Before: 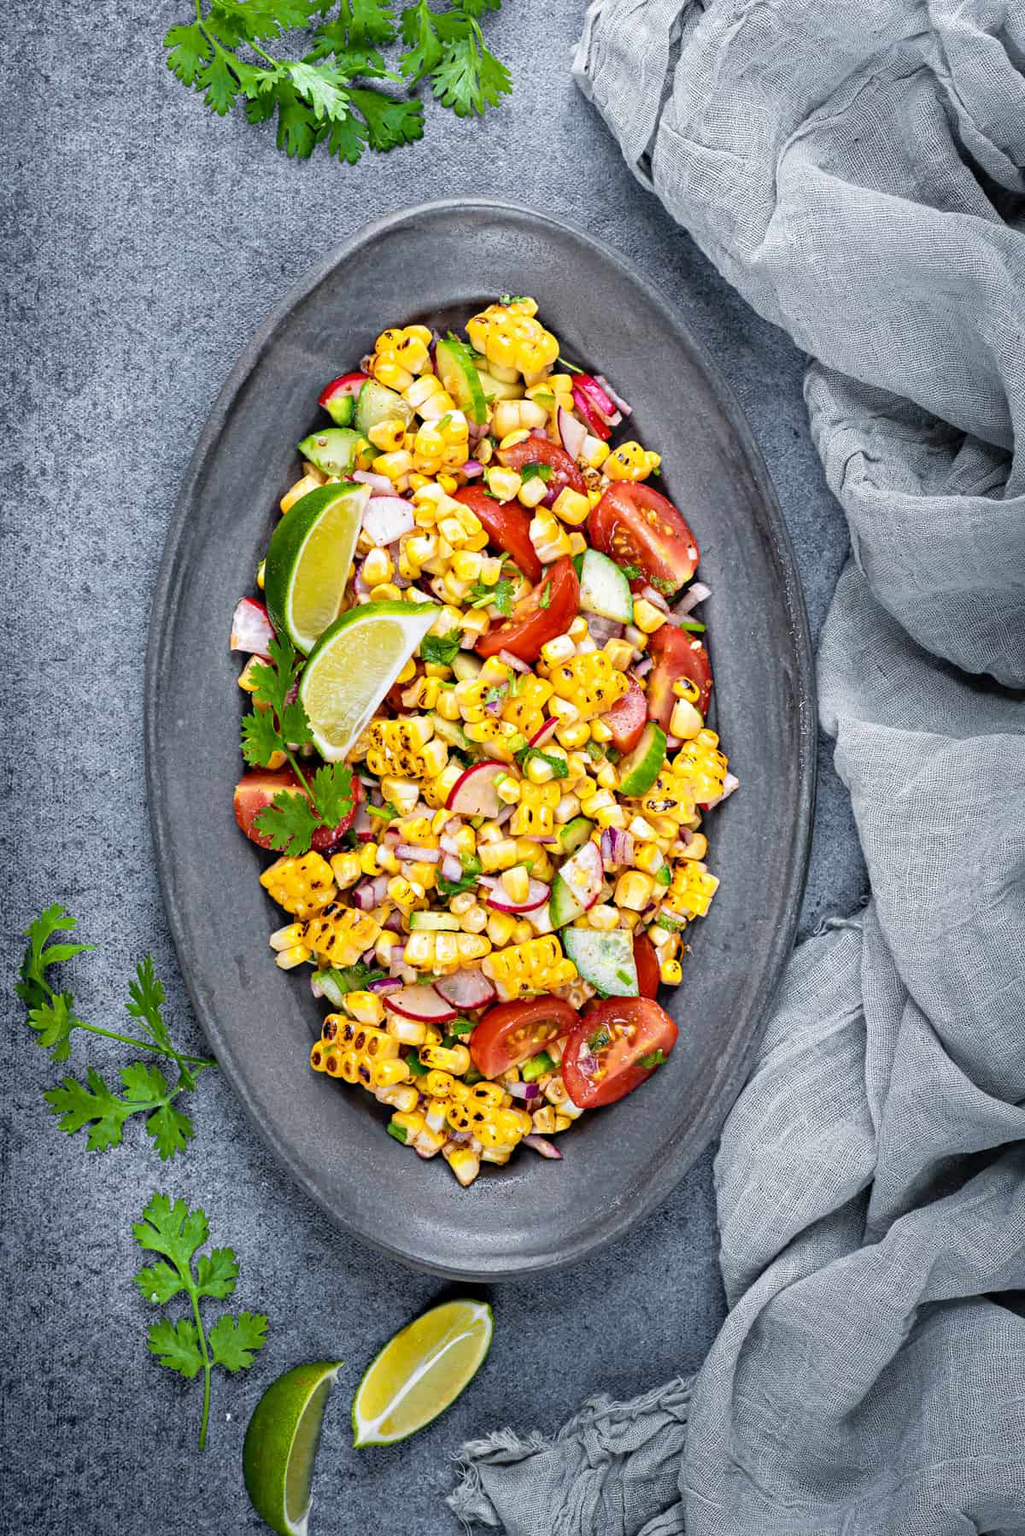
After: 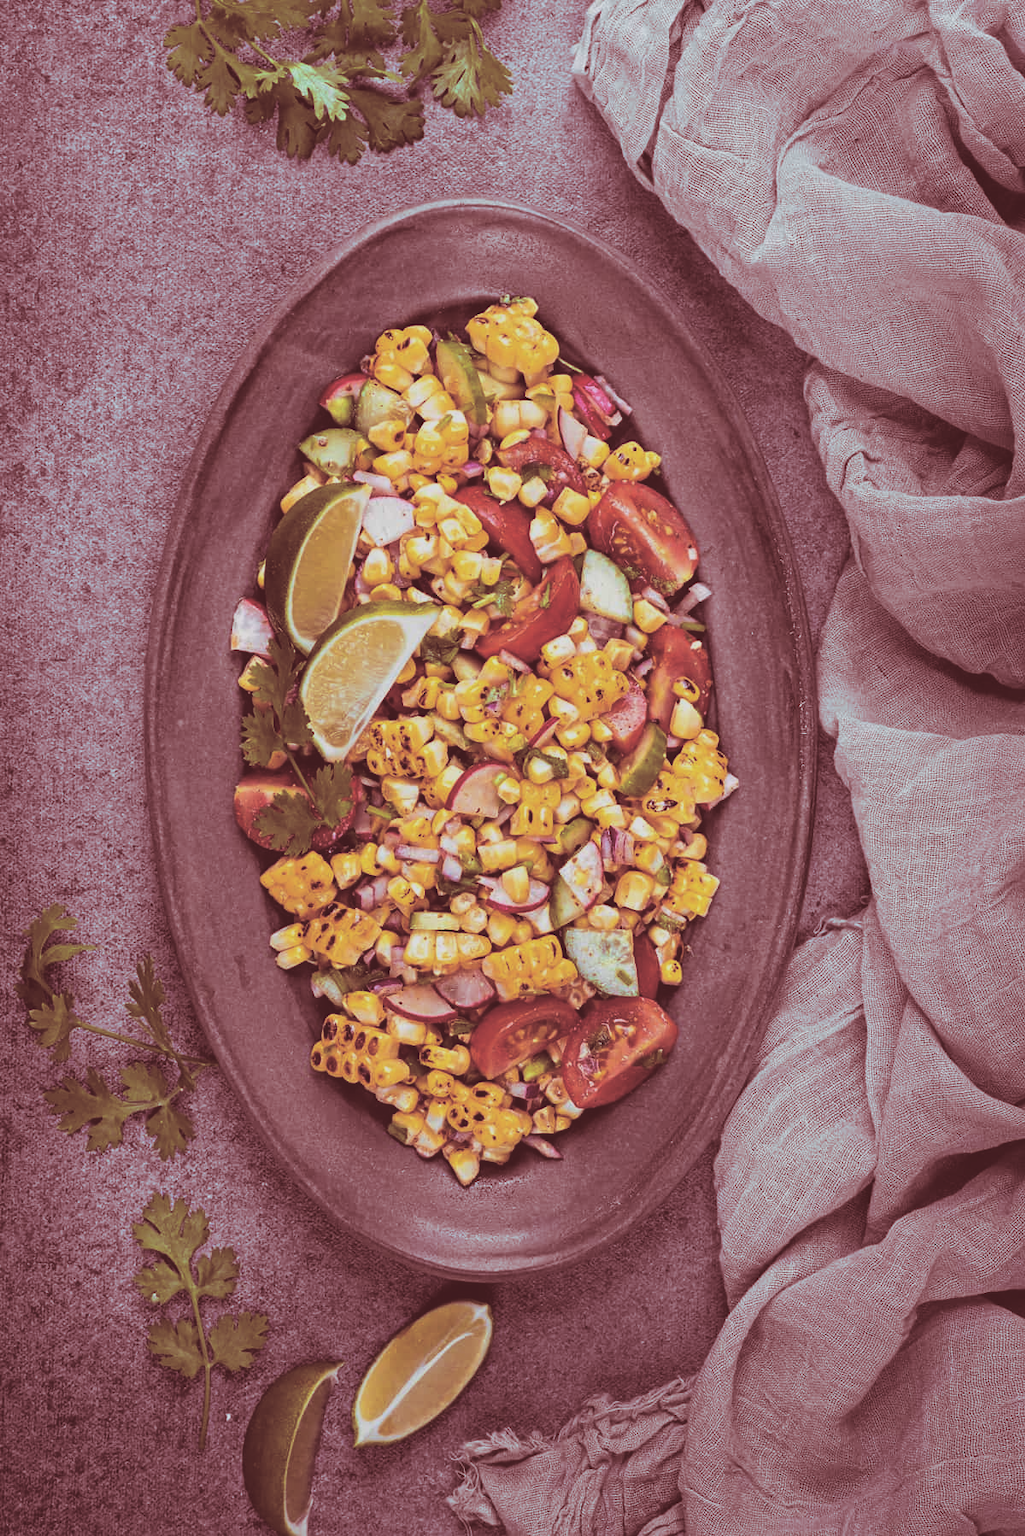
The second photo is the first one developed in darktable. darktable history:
exposure: black level correction -0.036, exposure -0.497 EV, compensate highlight preservation false
split-toning: highlights › saturation 0, balance -61.83
